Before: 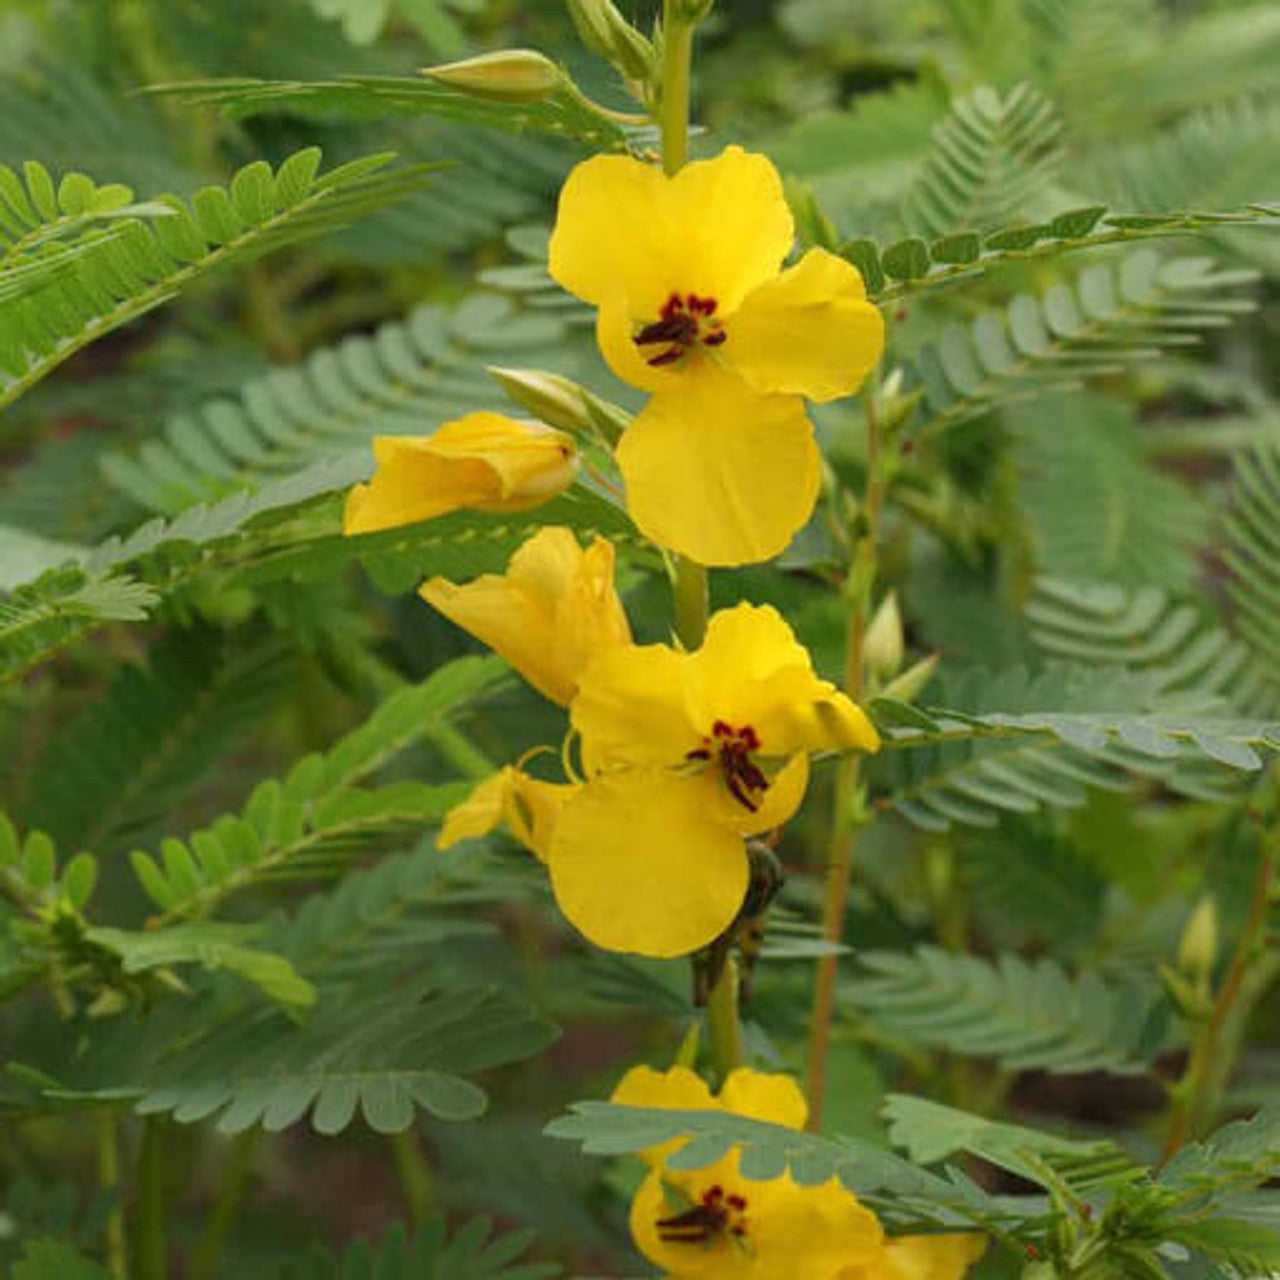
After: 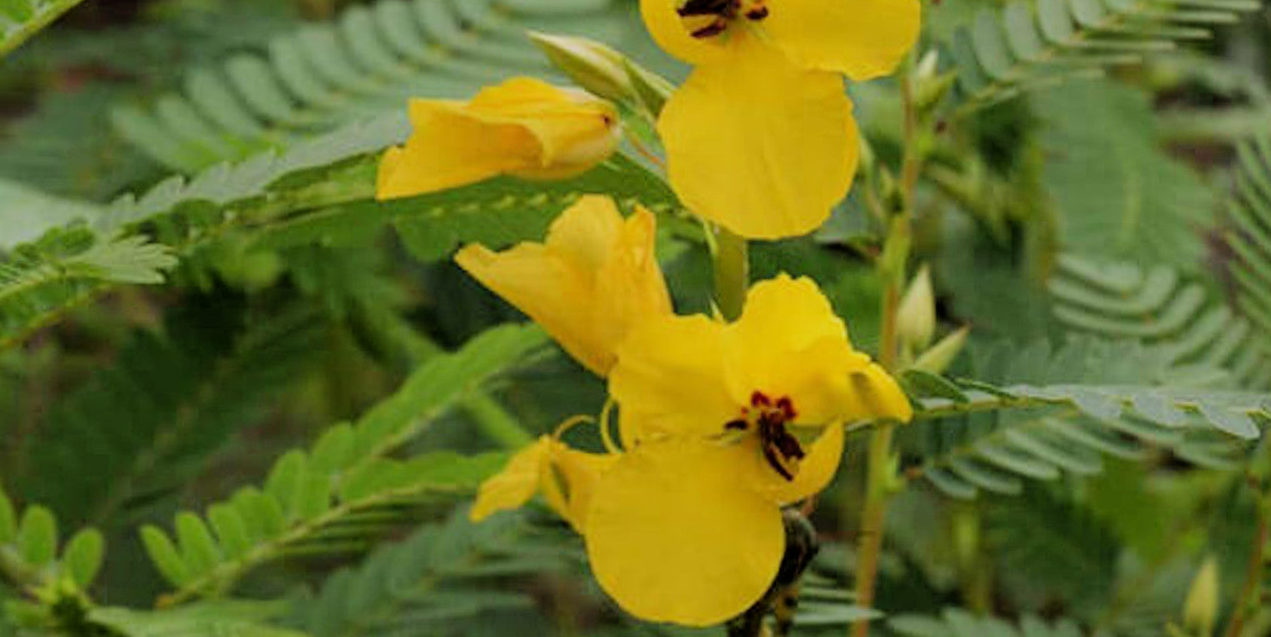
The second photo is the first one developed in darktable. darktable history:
rotate and perspective: rotation 0.679°, lens shift (horizontal) 0.136, crop left 0.009, crop right 0.991, crop top 0.078, crop bottom 0.95
crop and rotate: top 23.043%, bottom 23.437%
filmic rgb: black relative exposure -5 EV, hardness 2.88, contrast 1.1
